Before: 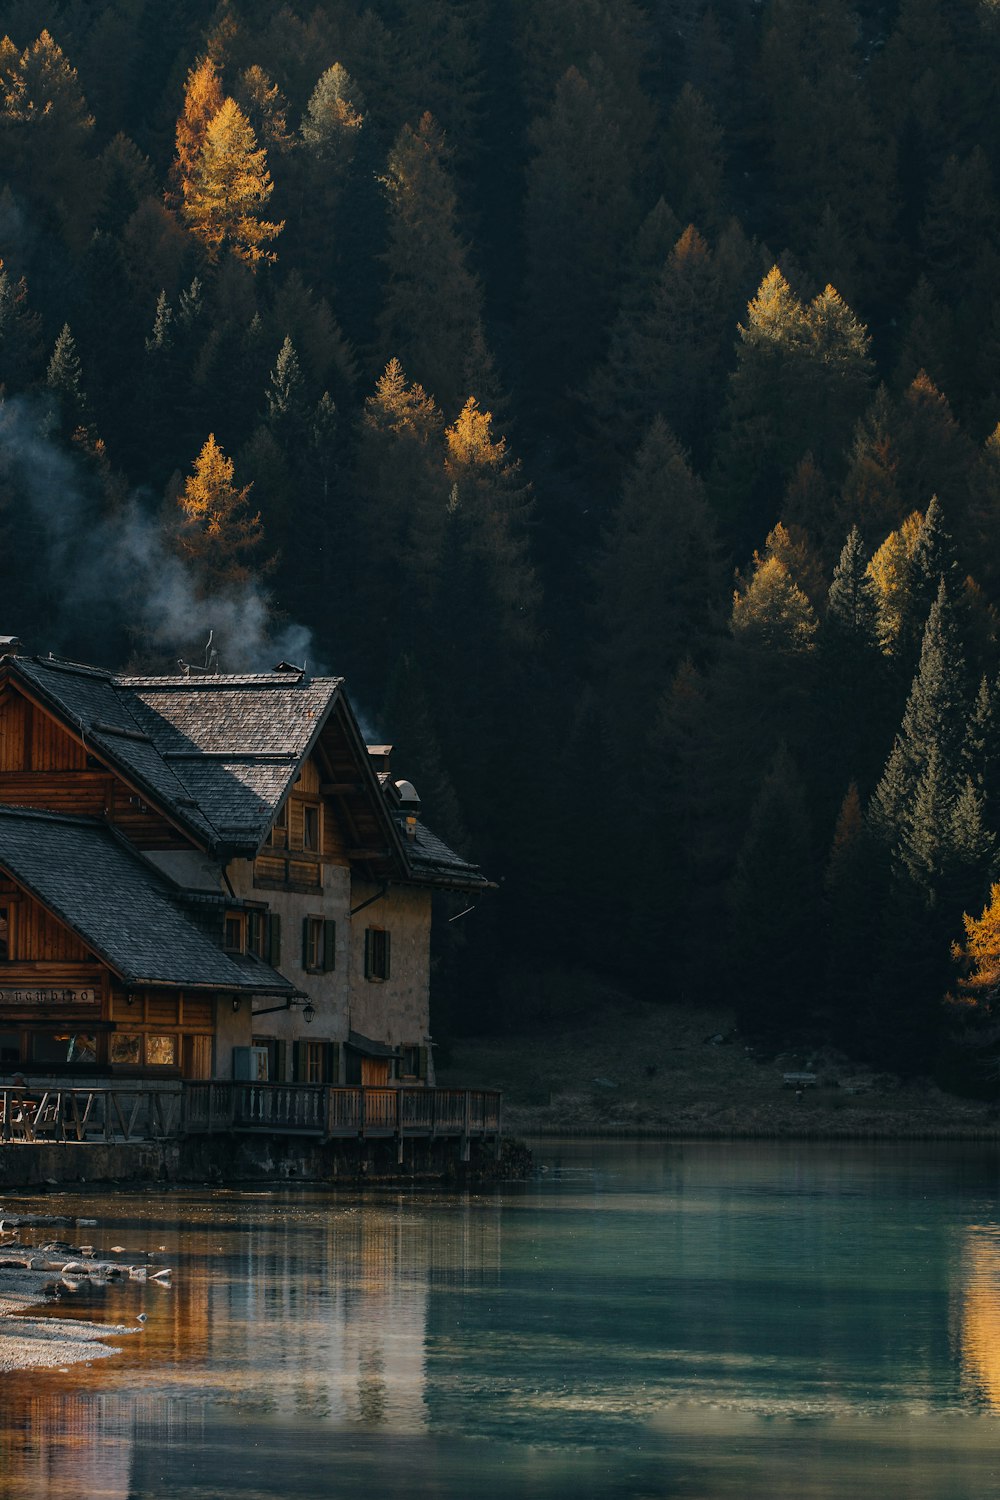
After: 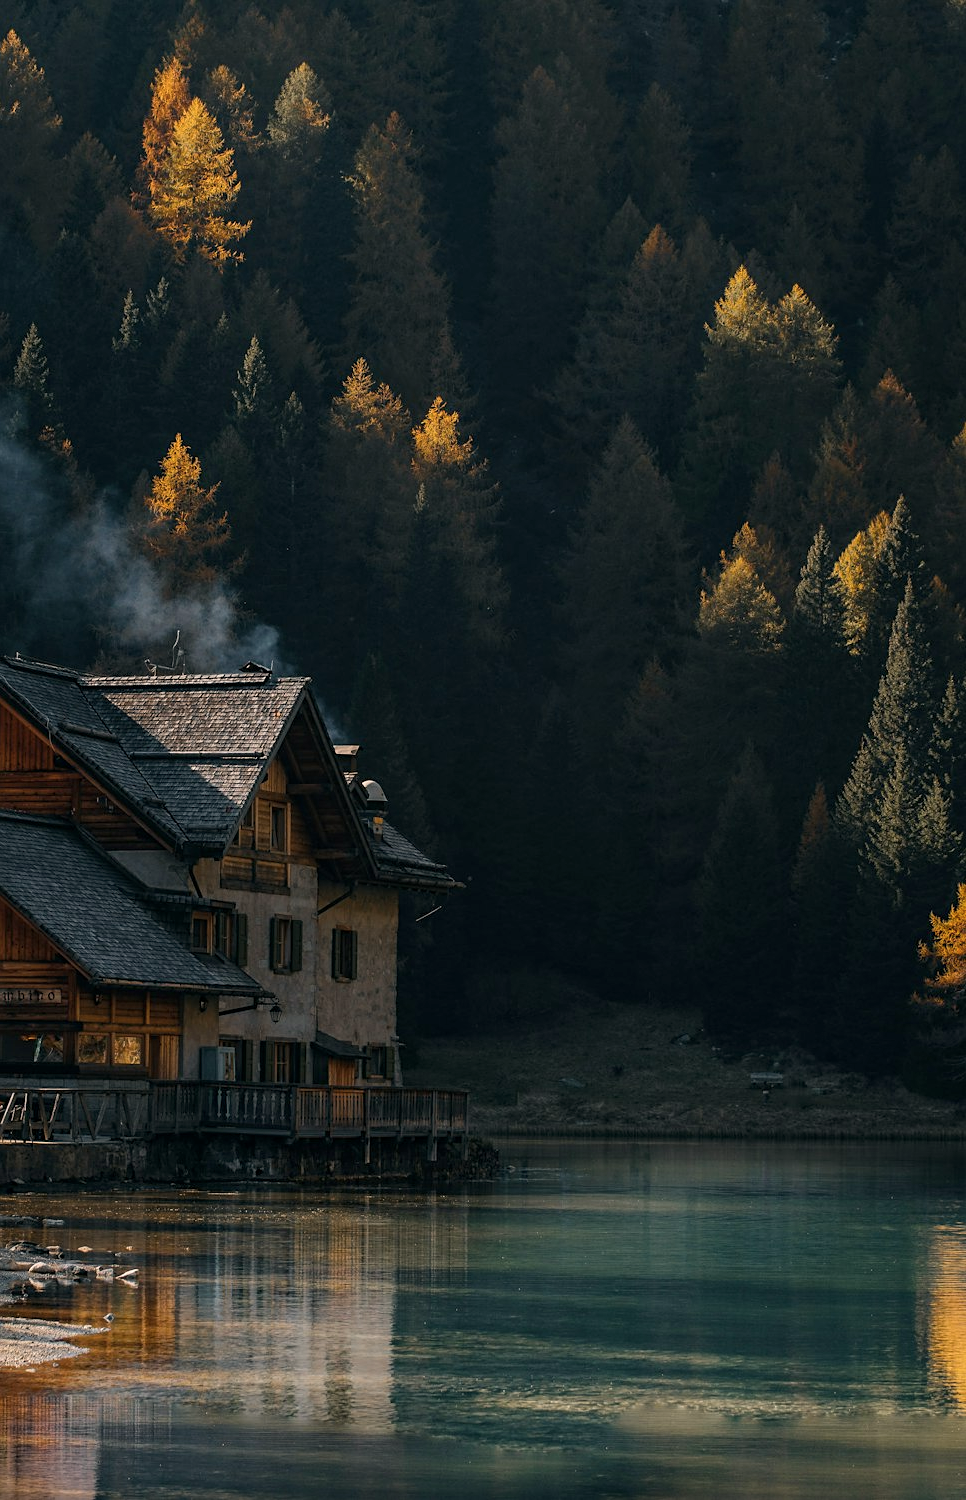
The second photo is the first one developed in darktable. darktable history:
crop and rotate: left 3.352%
contrast brightness saturation: saturation -0.154
local contrast: highlights 102%, shadows 102%, detail 119%, midtone range 0.2
color balance rgb: shadows fall-off 299.988%, white fulcrum 1.98 EV, highlights fall-off 299.037%, perceptual saturation grading › global saturation 0.681%, mask middle-gray fulcrum 99.226%, global vibrance 32.292%, contrast gray fulcrum 38.311%
sharpen: amount 0.215
color correction: highlights a* 3.58, highlights b* 5.09
levels: mode automatic
